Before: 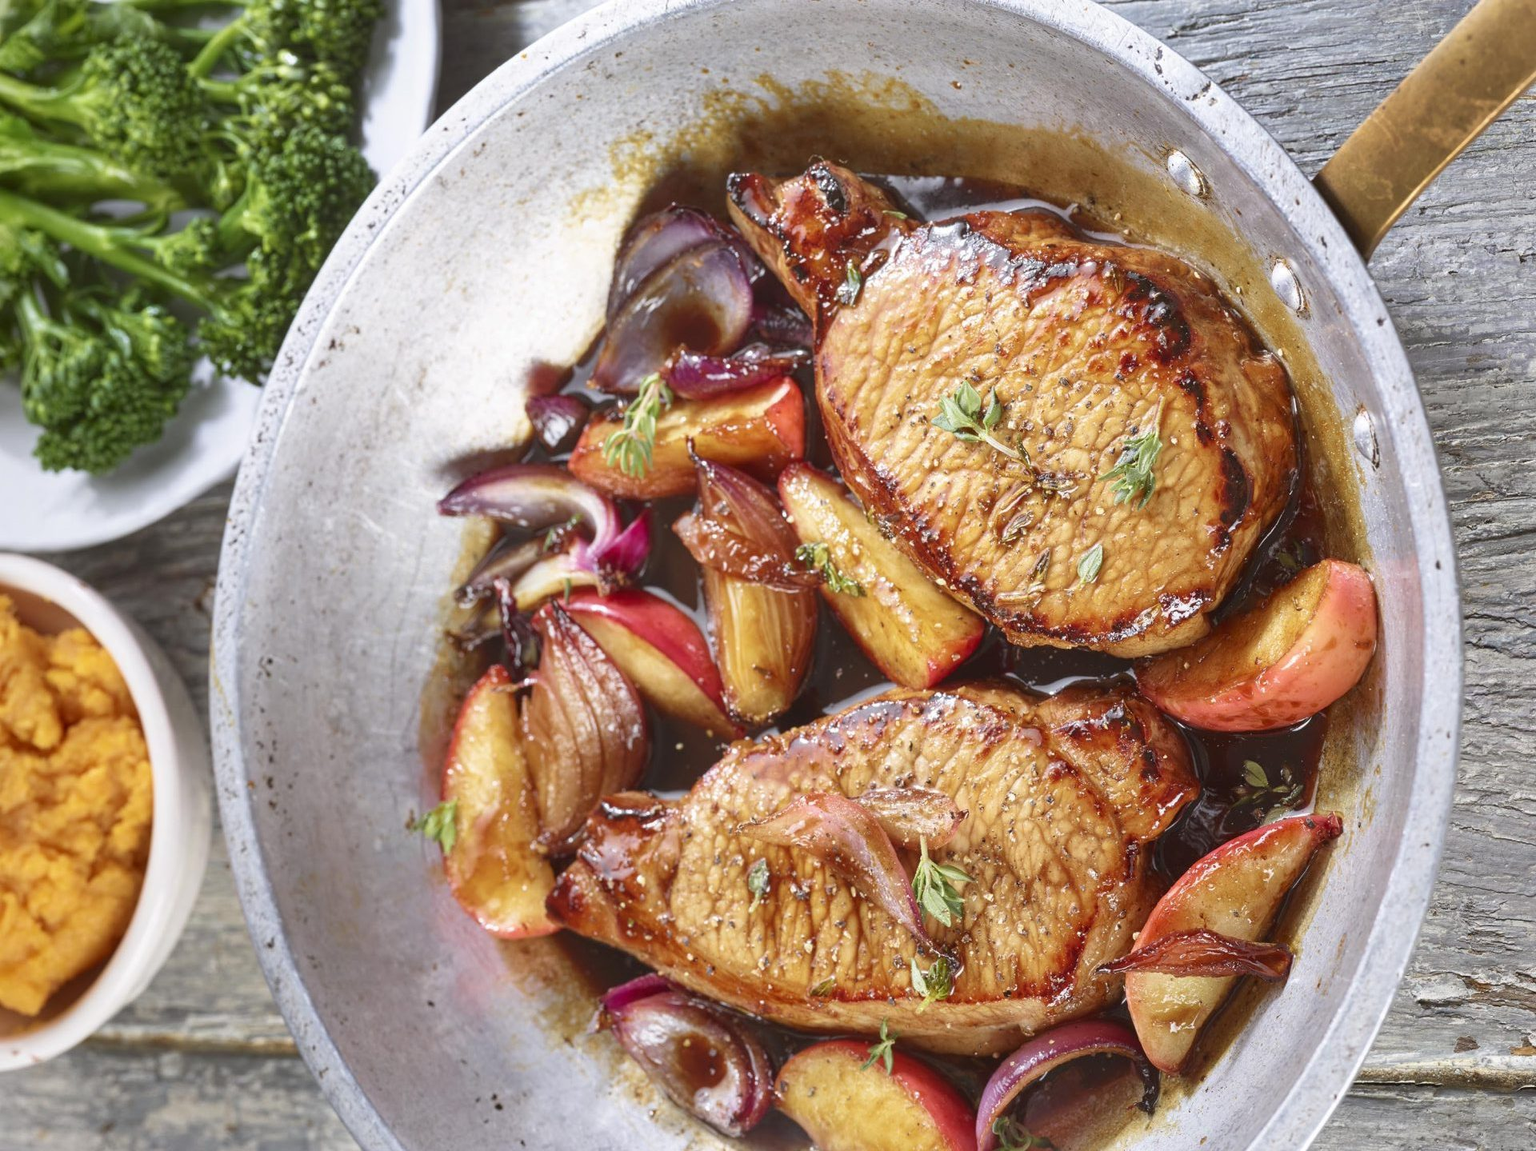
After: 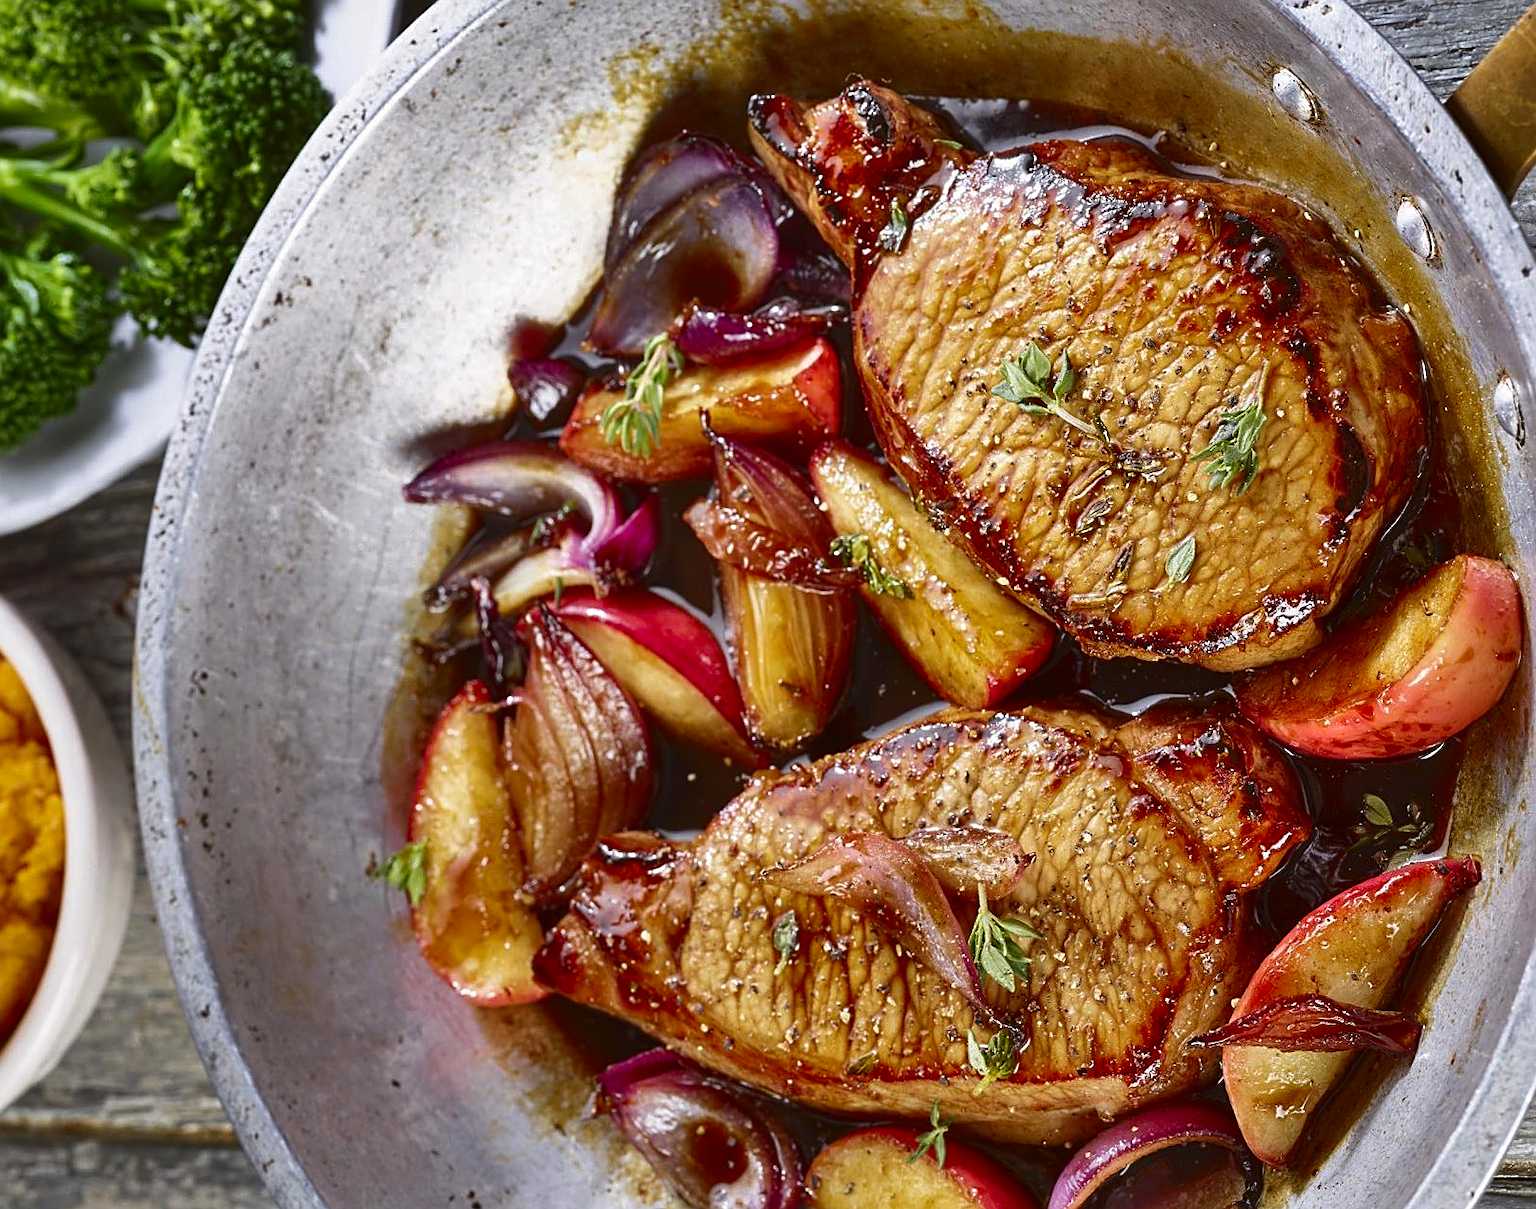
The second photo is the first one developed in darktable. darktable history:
crop: left 6.446%, top 8.188%, right 9.538%, bottom 3.548%
shadows and highlights: shadows 75, highlights -60.85, soften with gaussian
contrast brightness saturation: brightness -0.25, saturation 0.2
exposure: compensate highlight preservation false
rgb curve: mode RGB, independent channels
sharpen: on, module defaults
